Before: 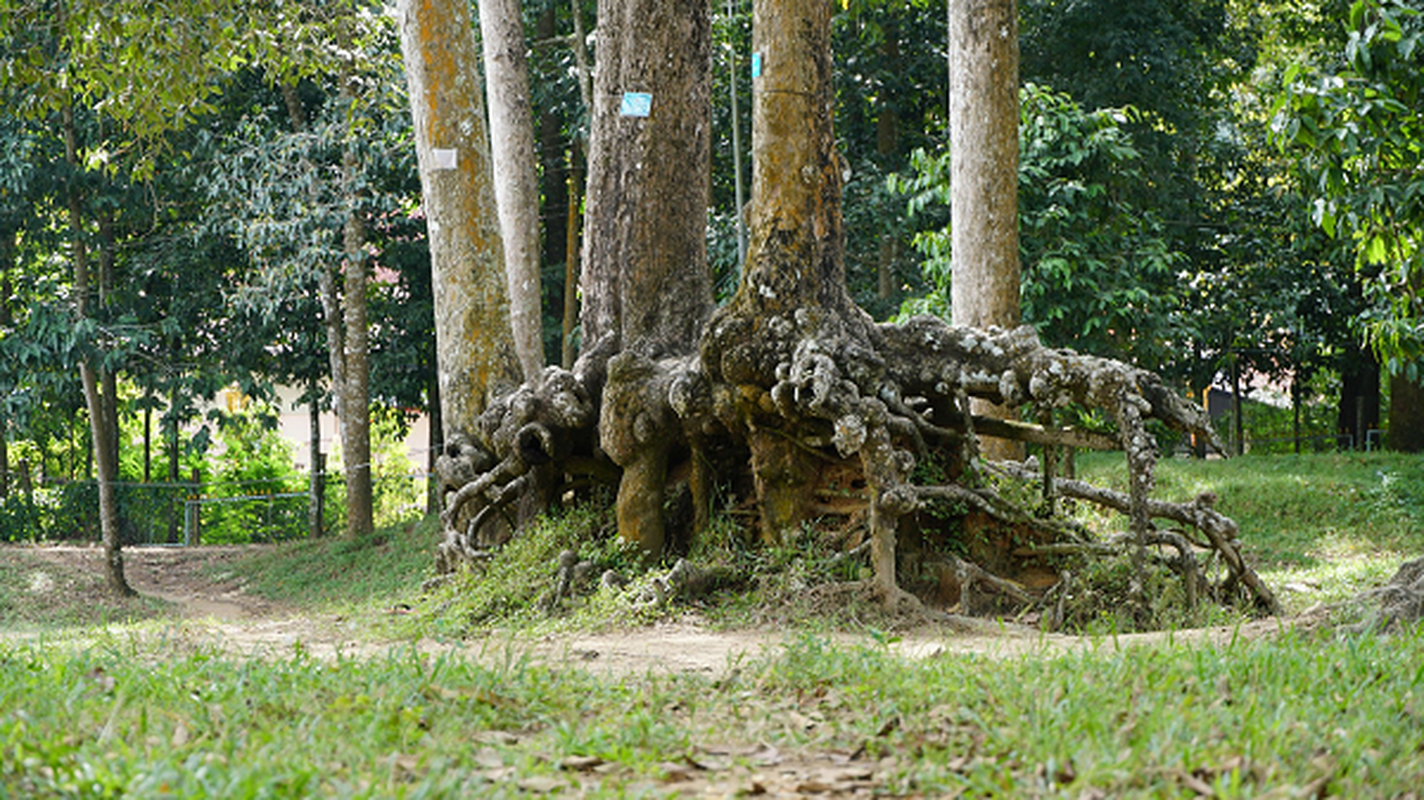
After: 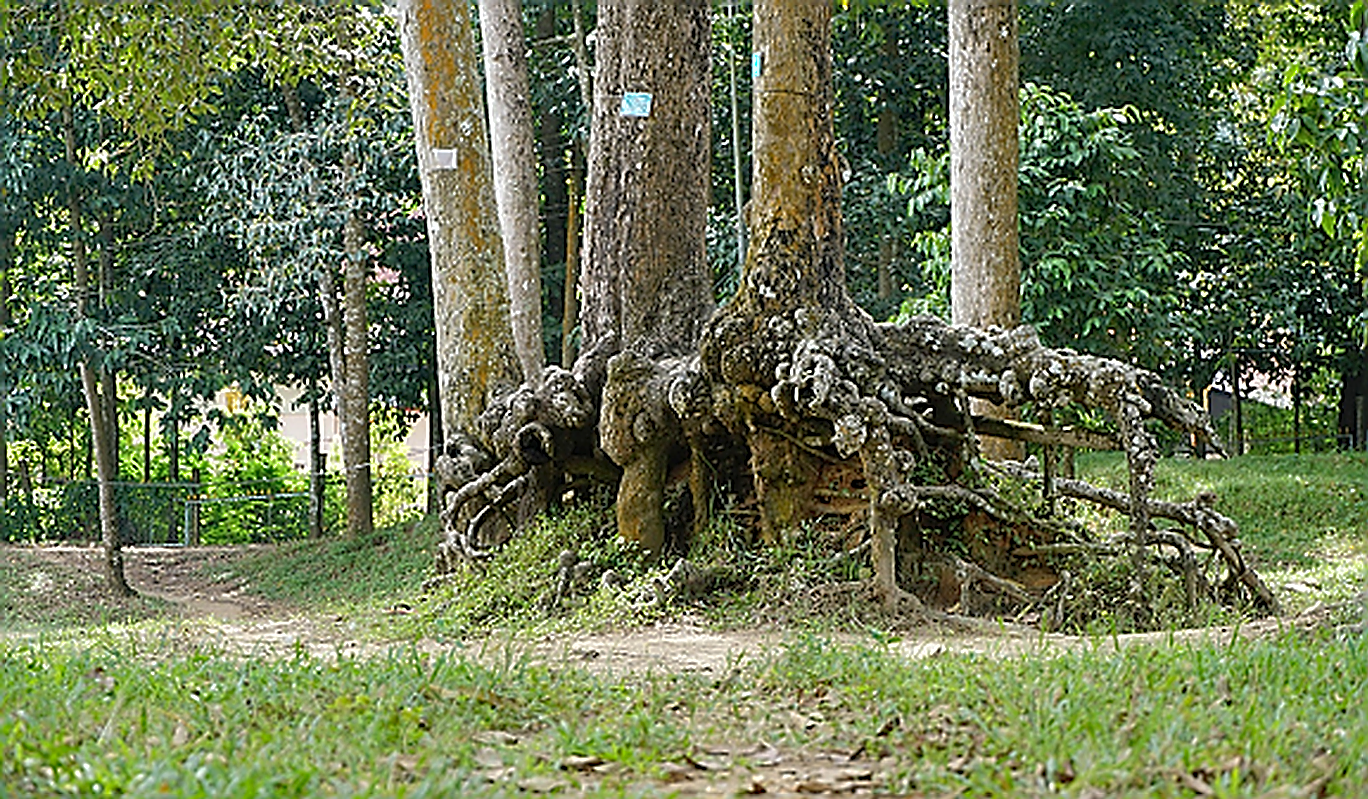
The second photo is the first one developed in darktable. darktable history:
crop: right 3.902%, bottom 0.038%
sharpen: amount 1.994
shadows and highlights: highlights color adjustment 45.58%
